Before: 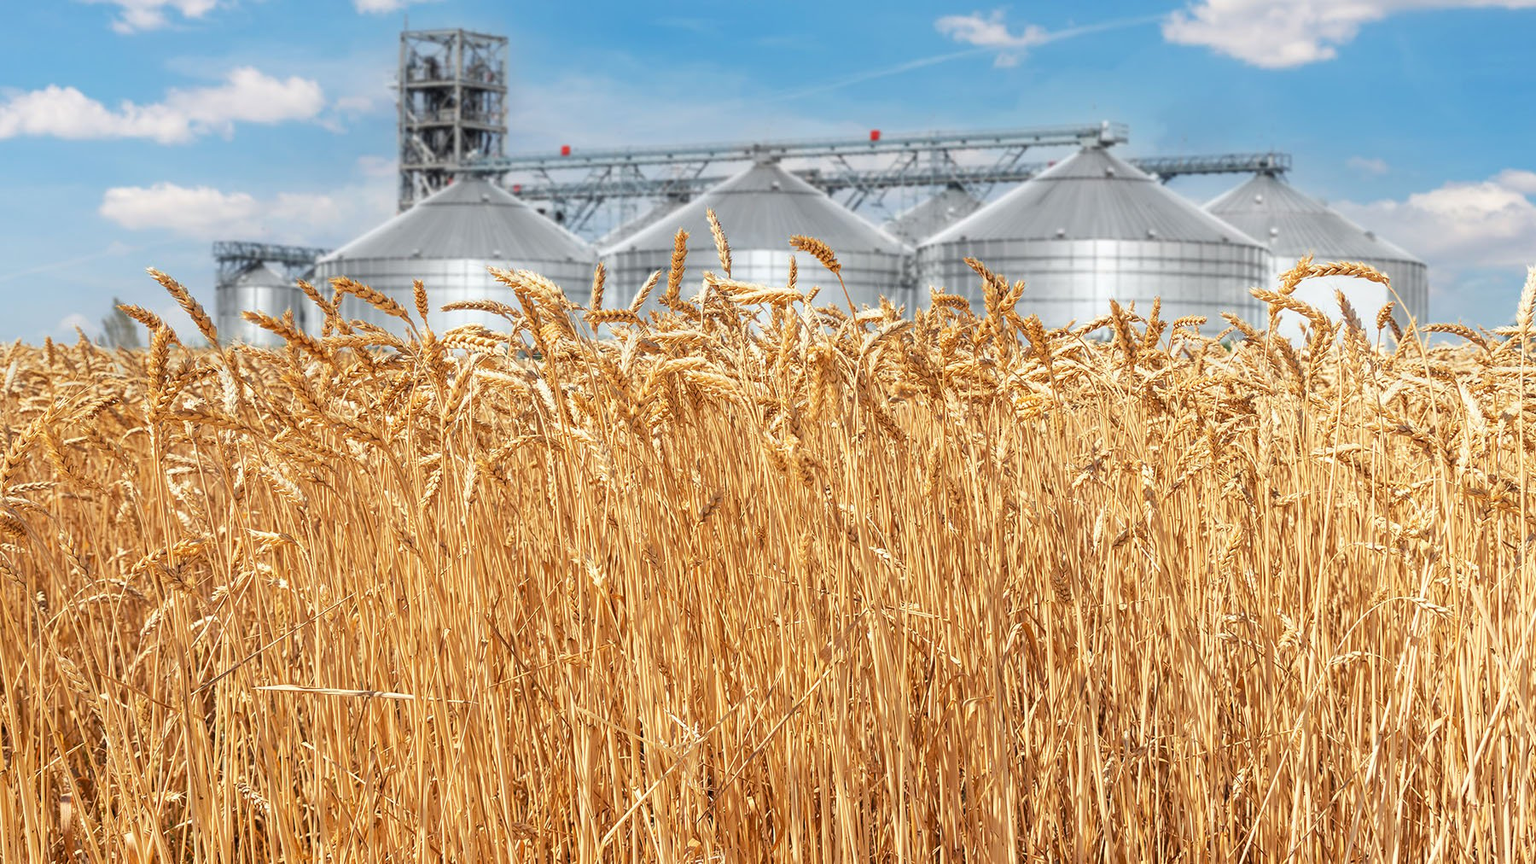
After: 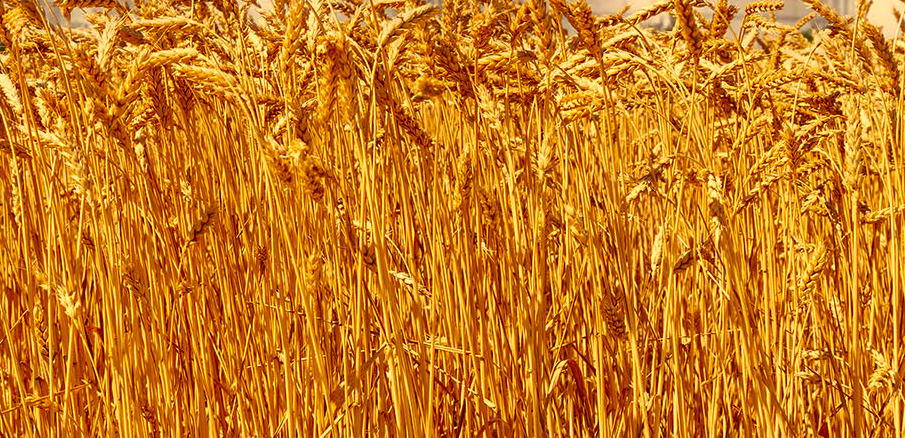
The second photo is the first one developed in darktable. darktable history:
crop: left 35.03%, top 36.625%, right 14.663%, bottom 20.057%
contrast brightness saturation: brightness -0.2, saturation 0.08
color correction: highlights a* 10.12, highlights b* 39.04, shadows a* 14.62, shadows b* 3.37
